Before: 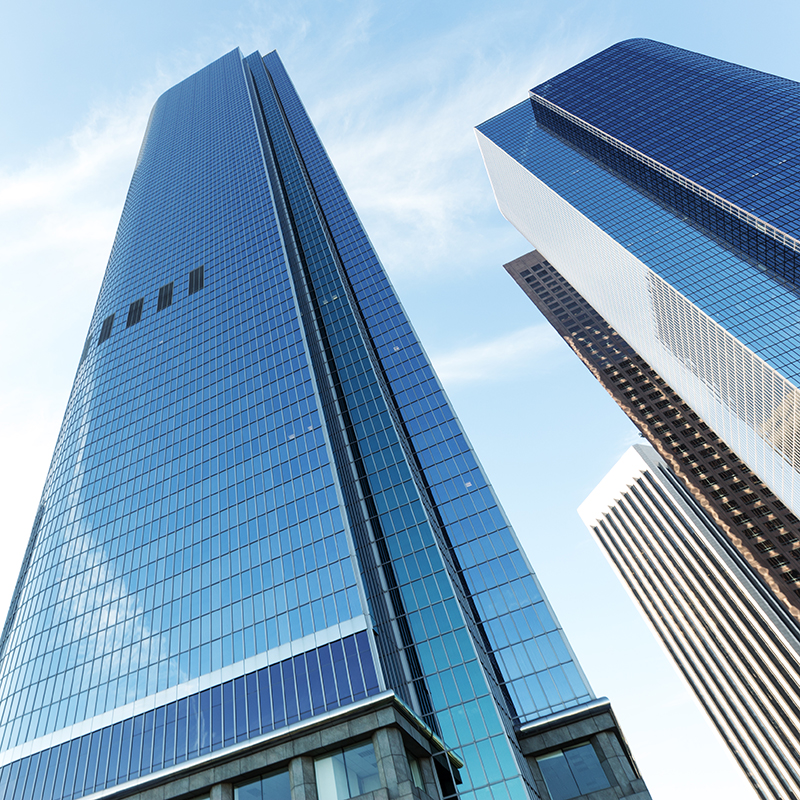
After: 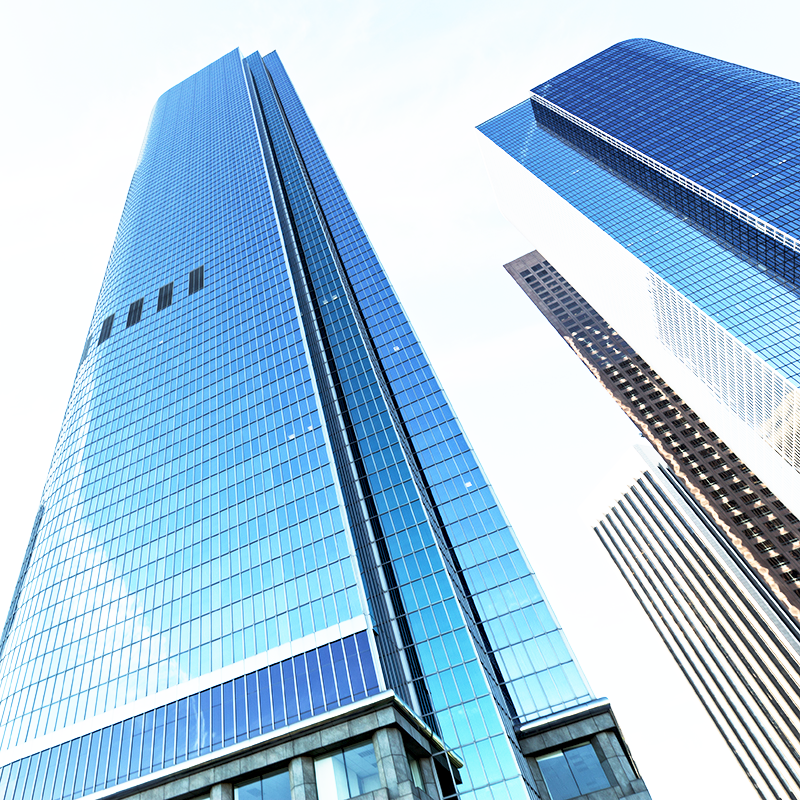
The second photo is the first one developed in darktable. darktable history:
base curve: curves: ch0 [(0, 0) (0.495, 0.917) (1, 1)], preserve colors none
contrast equalizer: y [[0.5, 0.5, 0.544, 0.569, 0.5, 0.5], [0.5 ×6], [0.5 ×6], [0 ×6], [0 ×6]]
